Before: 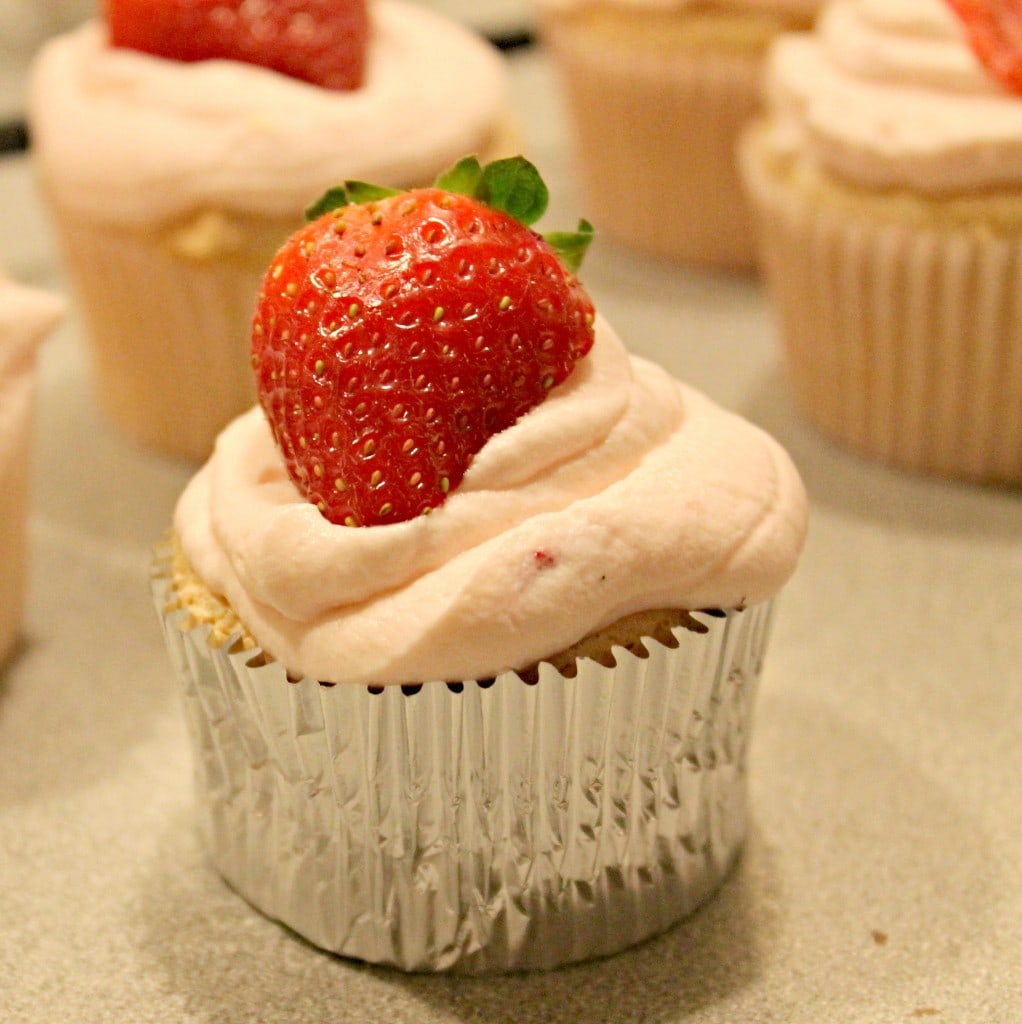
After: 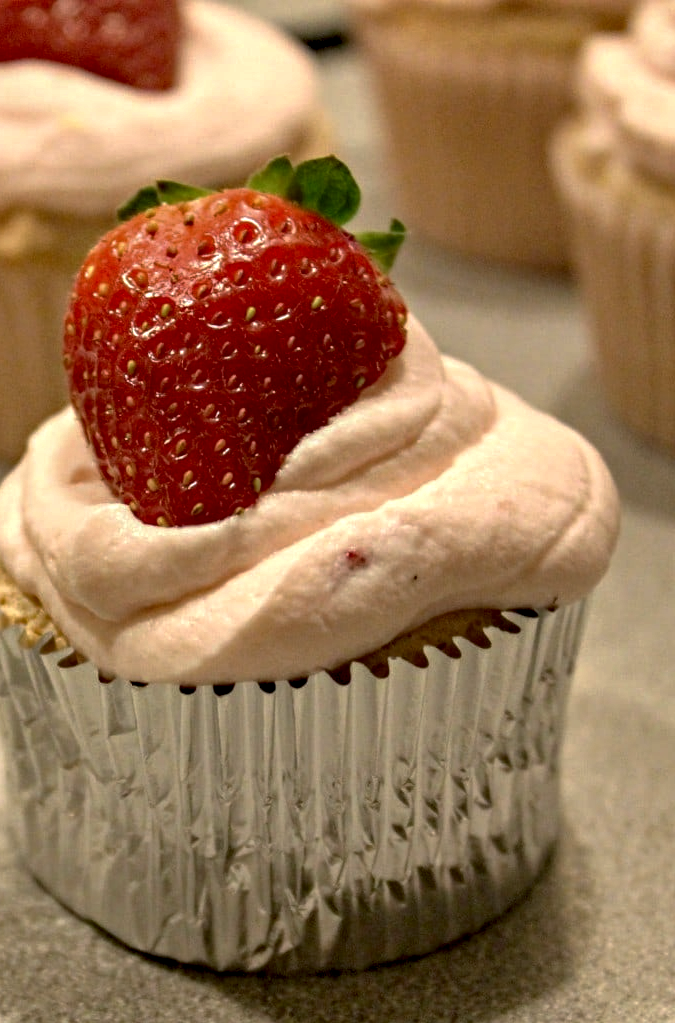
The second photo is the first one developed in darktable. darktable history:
white balance: red 0.954, blue 1.079
base curve: curves: ch0 [(0, 0) (0.595, 0.418) (1, 1)], preserve colors none
shadows and highlights: low approximation 0.01, soften with gaussian
crop and rotate: left 18.442%, right 15.508%
local contrast: highlights 60%, shadows 60%, detail 160%
